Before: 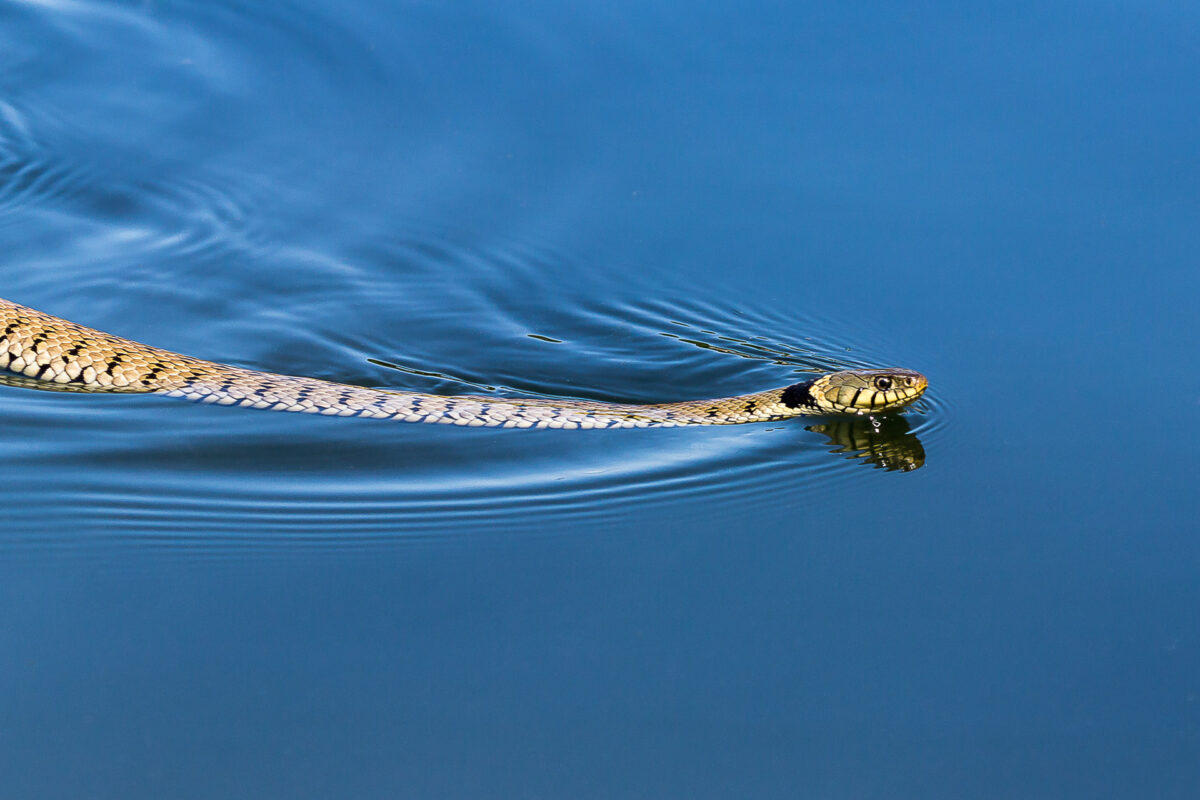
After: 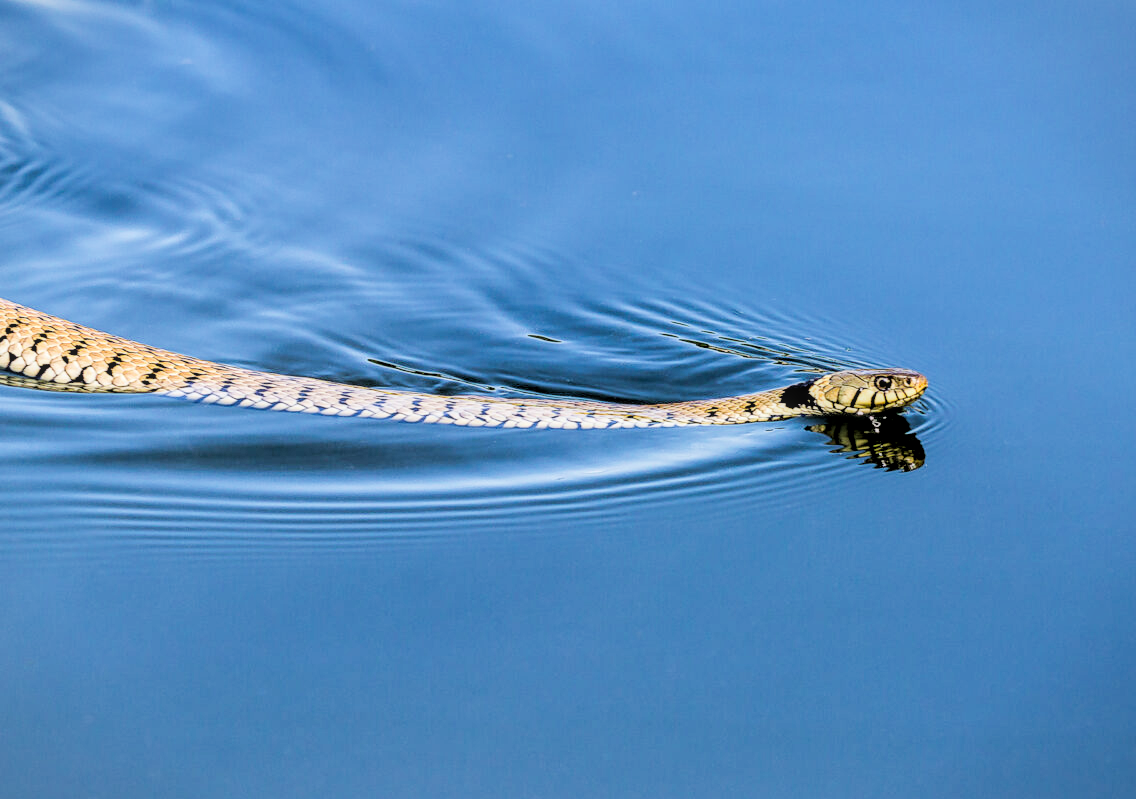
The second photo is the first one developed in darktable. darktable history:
filmic rgb: black relative exposure -2.88 EV, white relative exposure 4.56 EV, hardness 1.76, contrast 1.241
vignetting: fall-off start 97.27%, fall-off radius 77.68%, saturation -0.029, width/height ratio 1.114
local contrast: on, module defaults
crop and rotate: right 5.332%
exposure: exposure 1 EV, compensate highlight preservation false
